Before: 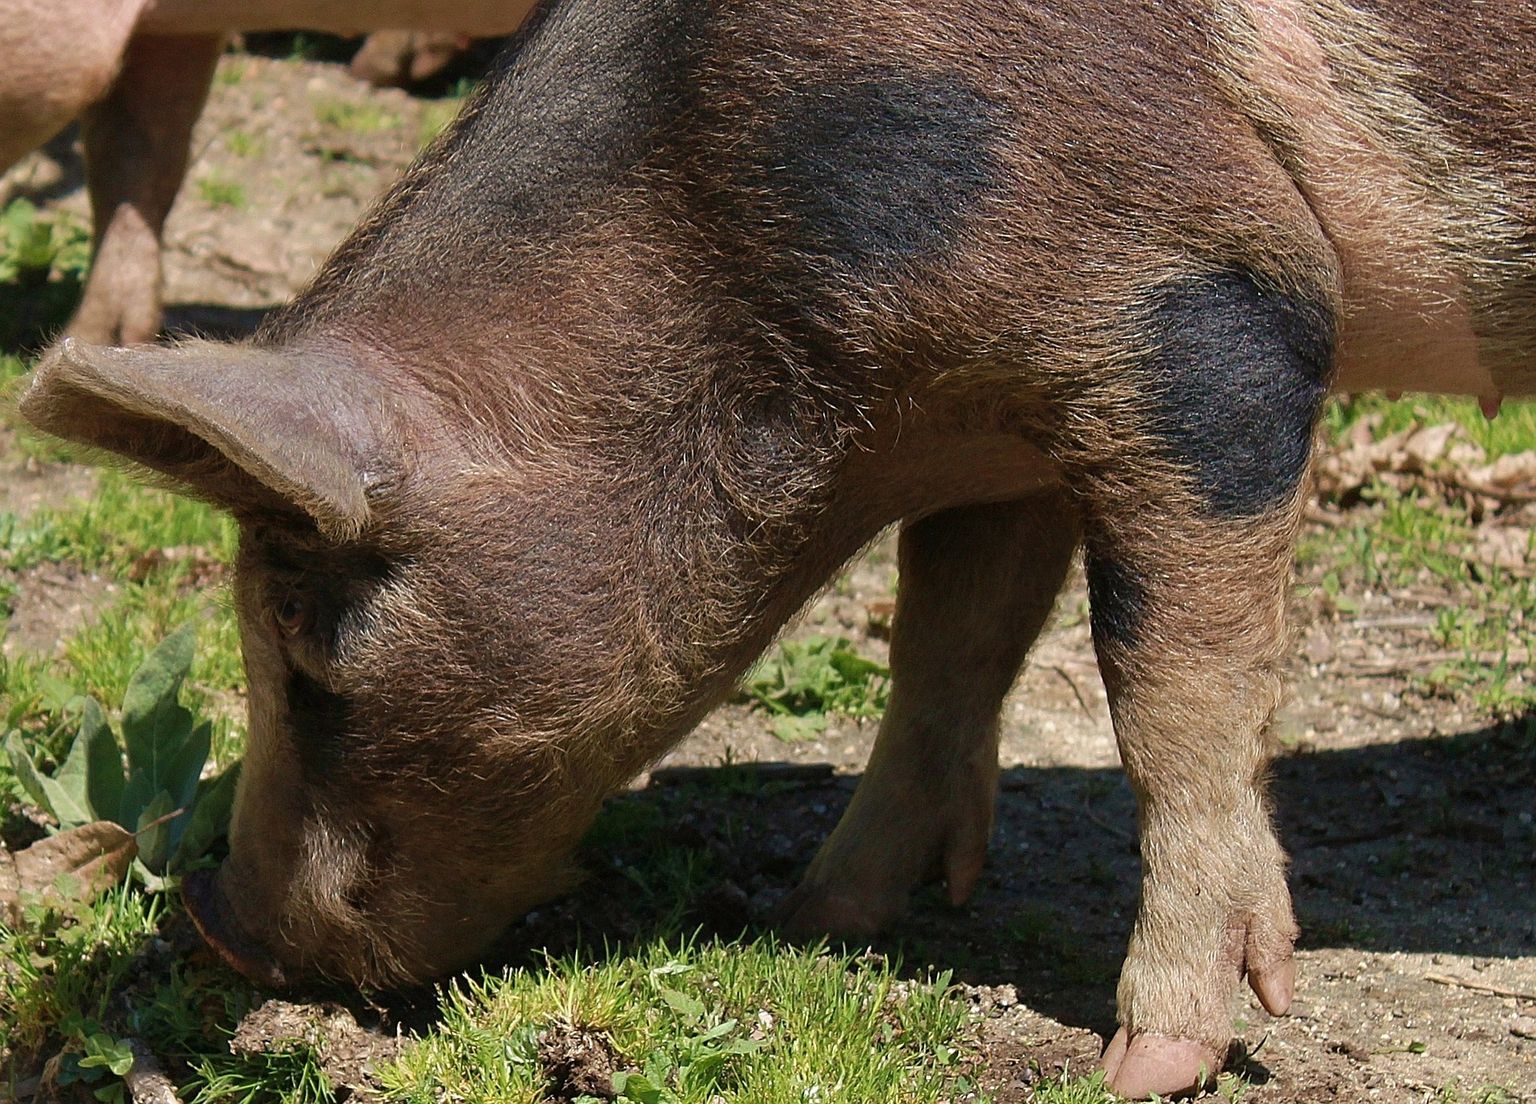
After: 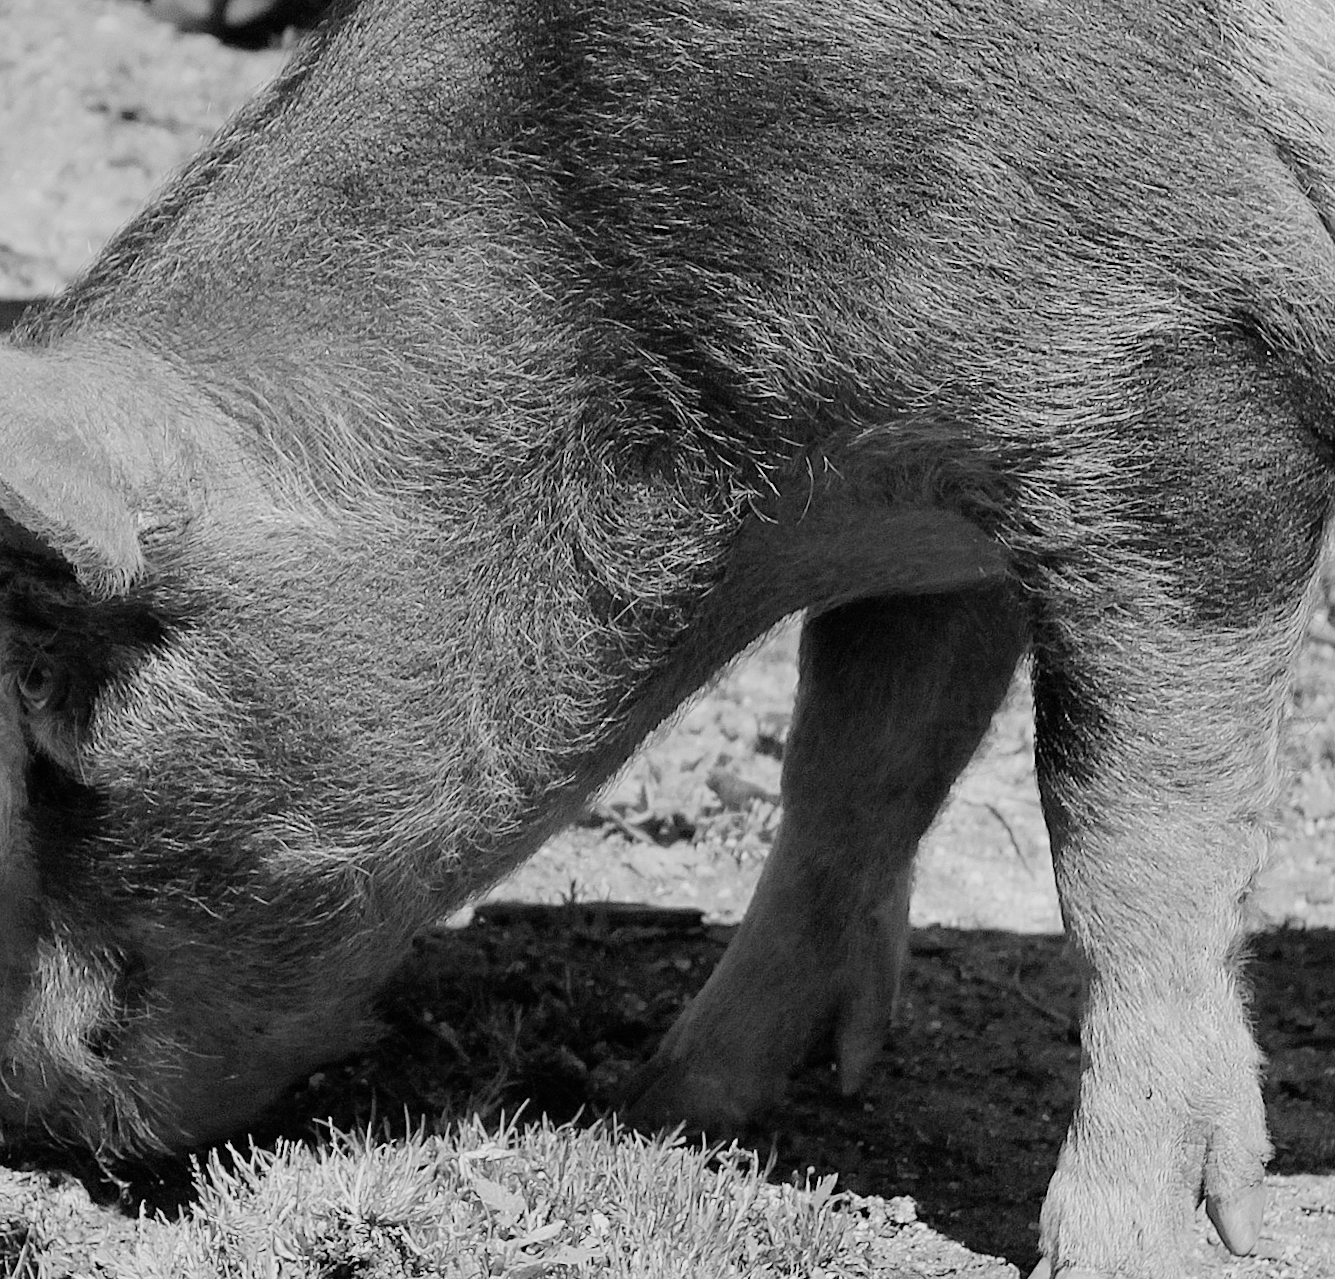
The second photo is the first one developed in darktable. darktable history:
filmic rgb: black relative exposure -6.98 EV, white relative exposure 5.63 EV, hardness 2.86
shadows and highlights: shadows 25, highlights -25
crop and rotate: angle -3.27°, left 14.277%, top 0.028%, right 10.766%, bottom 0.028%
monochrome: a 32, b 64, size 2.3
exposure: black level correction 0, exposure 1.1 EV, compensate exposure bias true, compensate highlight preservation false
